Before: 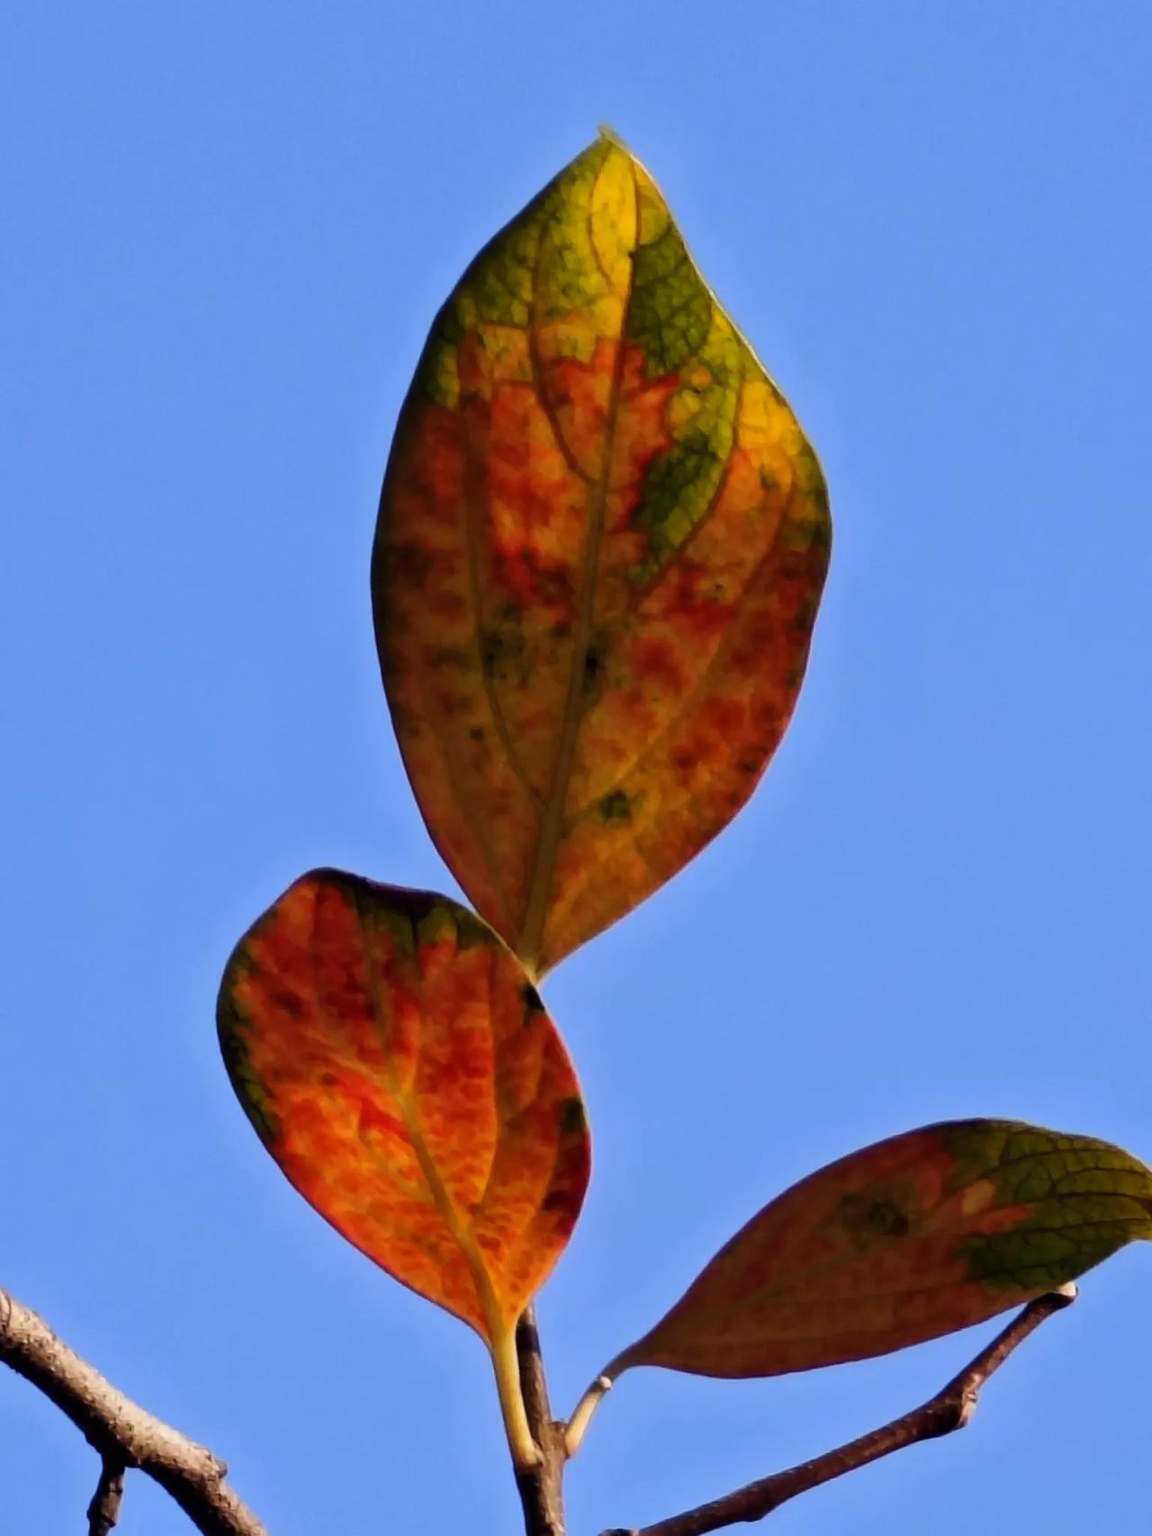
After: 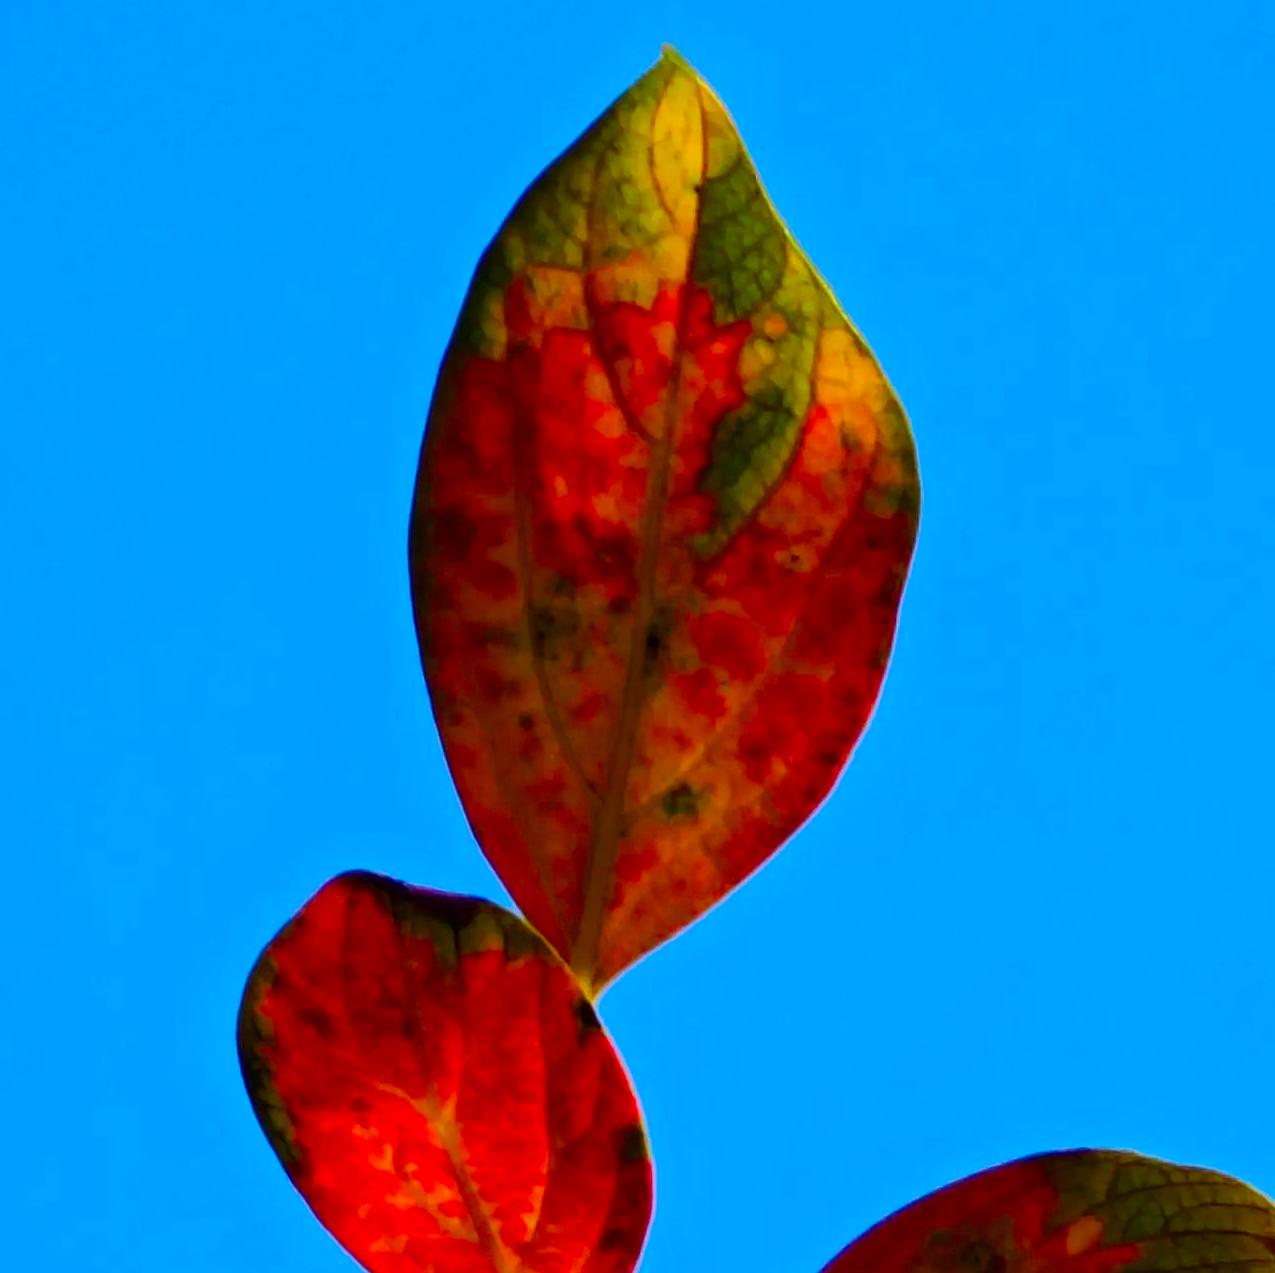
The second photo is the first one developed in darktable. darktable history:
crop: left 0.34%, top 5.53%, bottom 19.798%
color balance rgb: shadows lift › hue 86.36°, linear chroma grading › shadows 15.86%, perceptual saturation grading › global saturation 25.683%, global vibrance 20%
color correction: highlights a* -11.23, highlights b* 9.88, saturation 1.72
